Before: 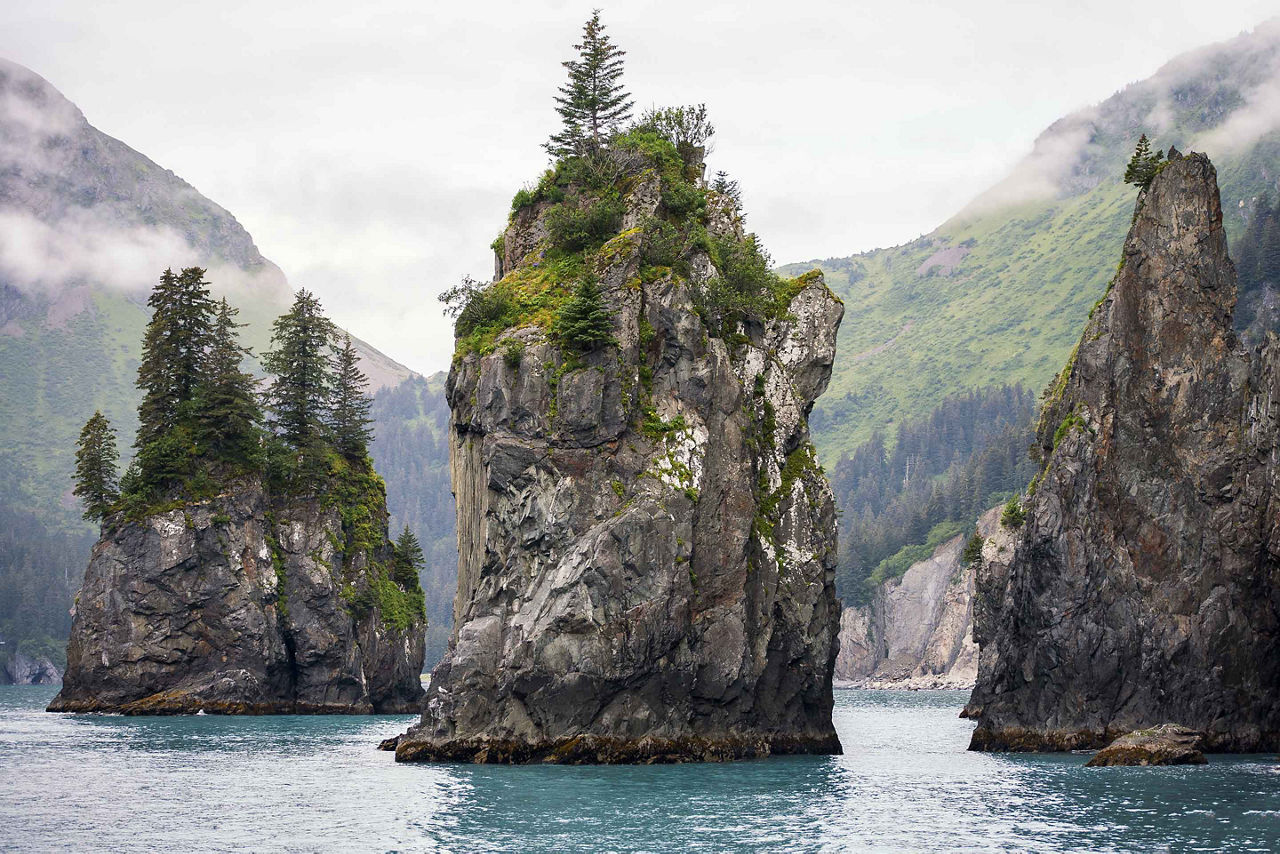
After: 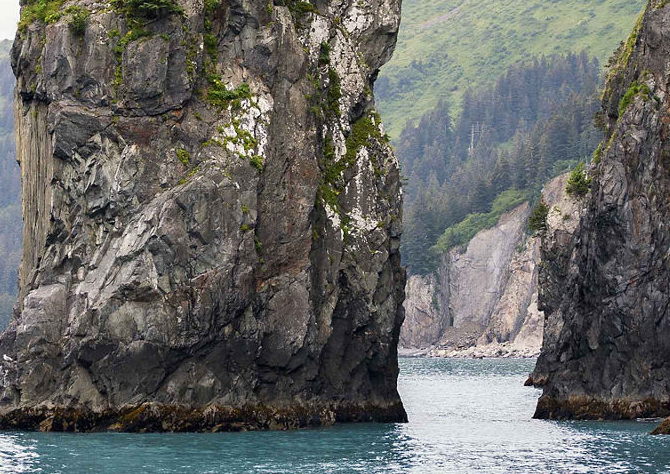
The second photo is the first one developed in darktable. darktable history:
crop: left 34.044%, top 38.961%, right 13.591%, bottom 5.44%
